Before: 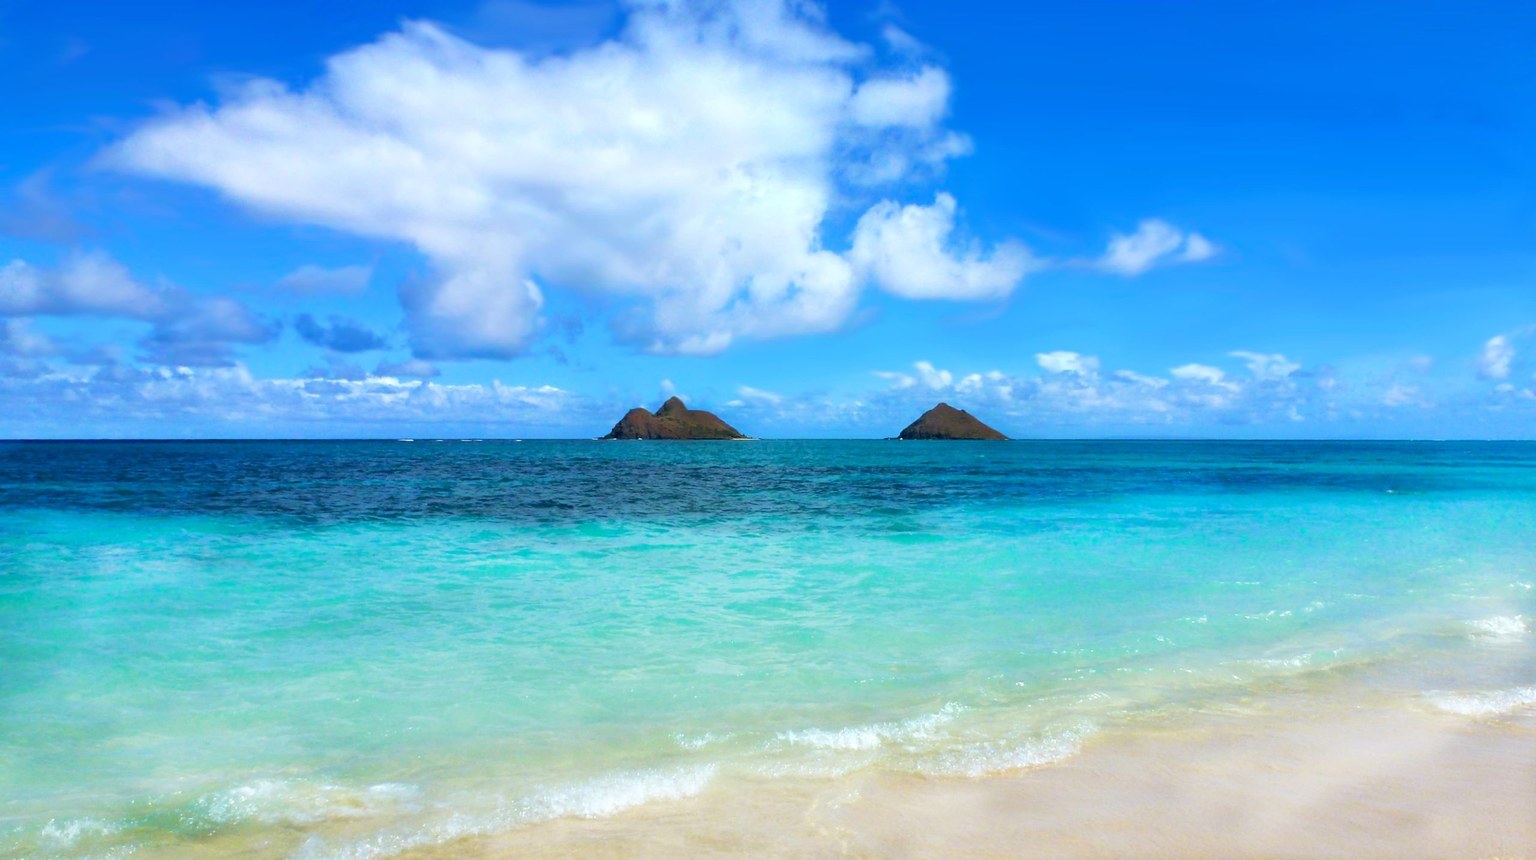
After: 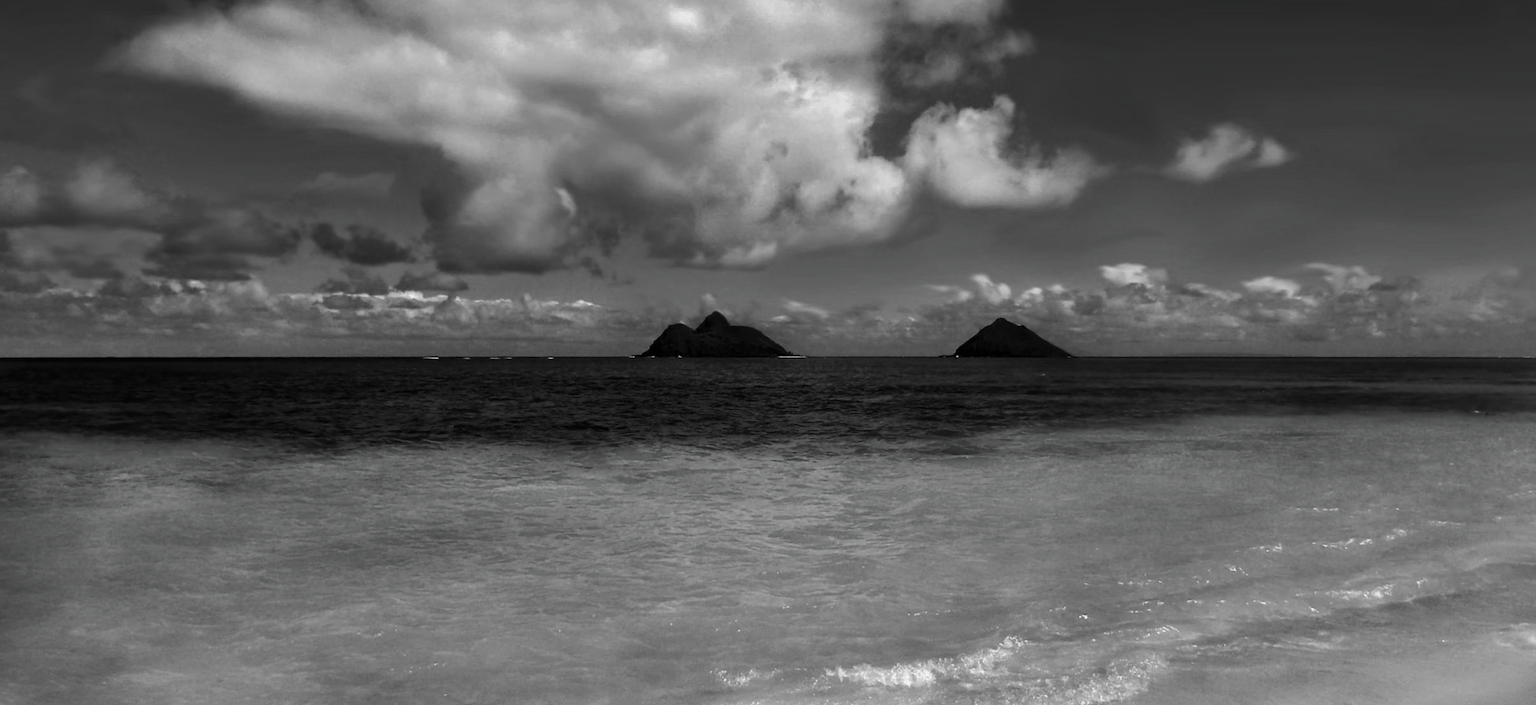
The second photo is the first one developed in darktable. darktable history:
contrast brightness saturation: contrast 0.021, brightness -0.996, saturation -0.993
shadows and highlights: shadows 39.42, highlights -59.98
crop and rotate: angle 0.036°, top 12.042%, right 5.781%, bottom 10.644%
